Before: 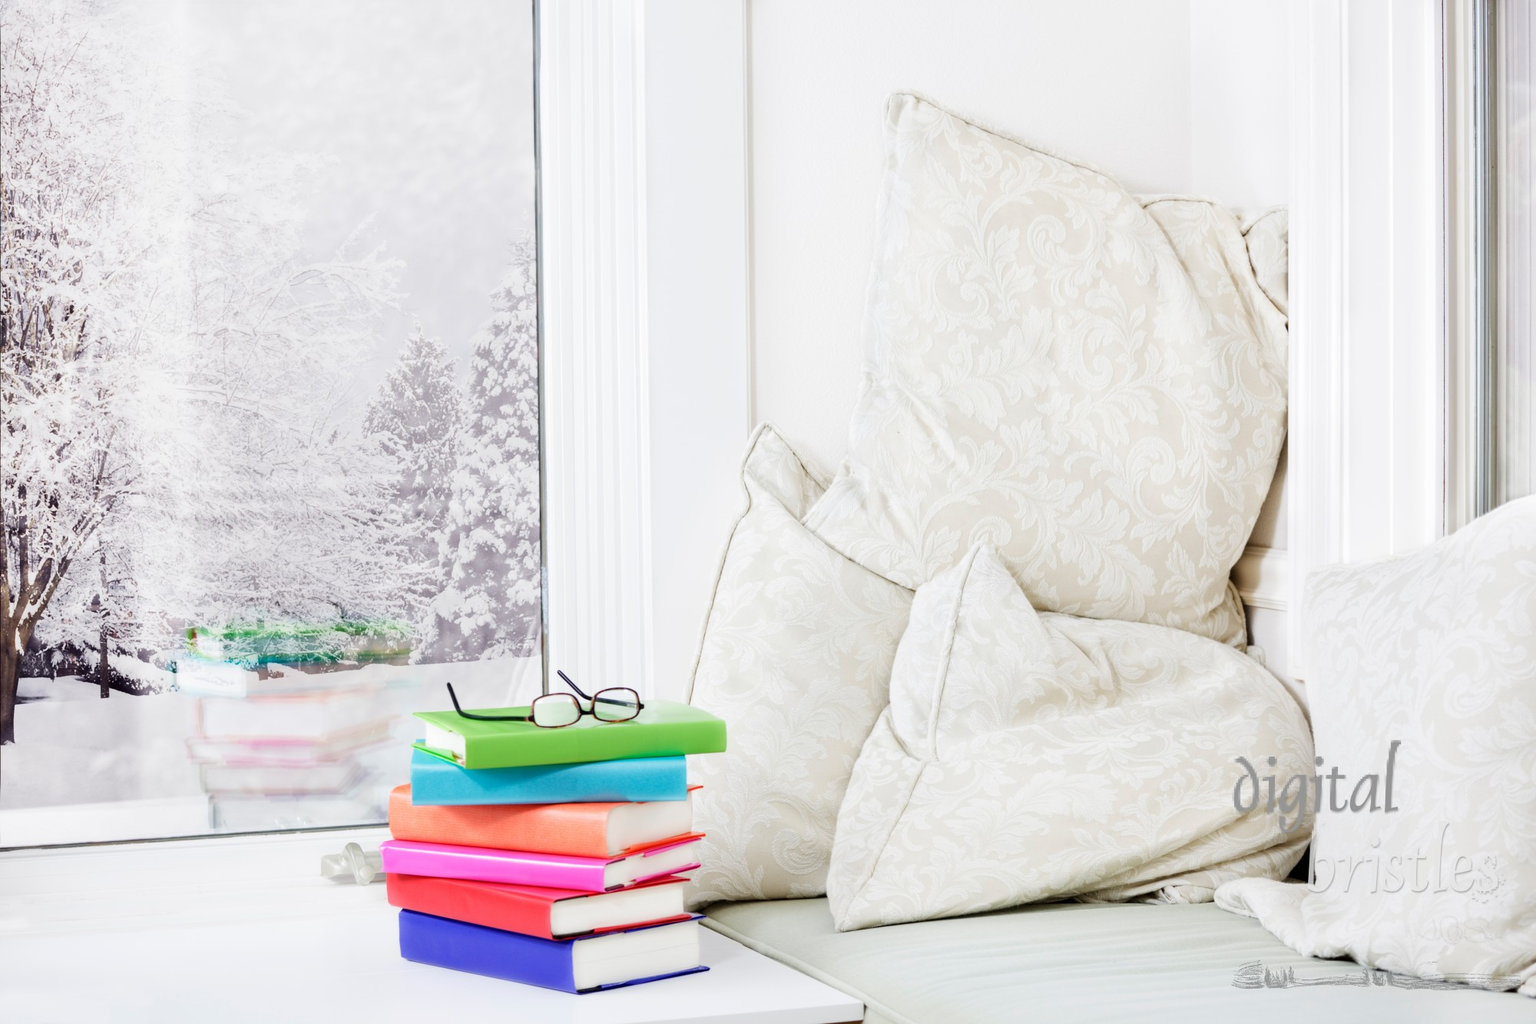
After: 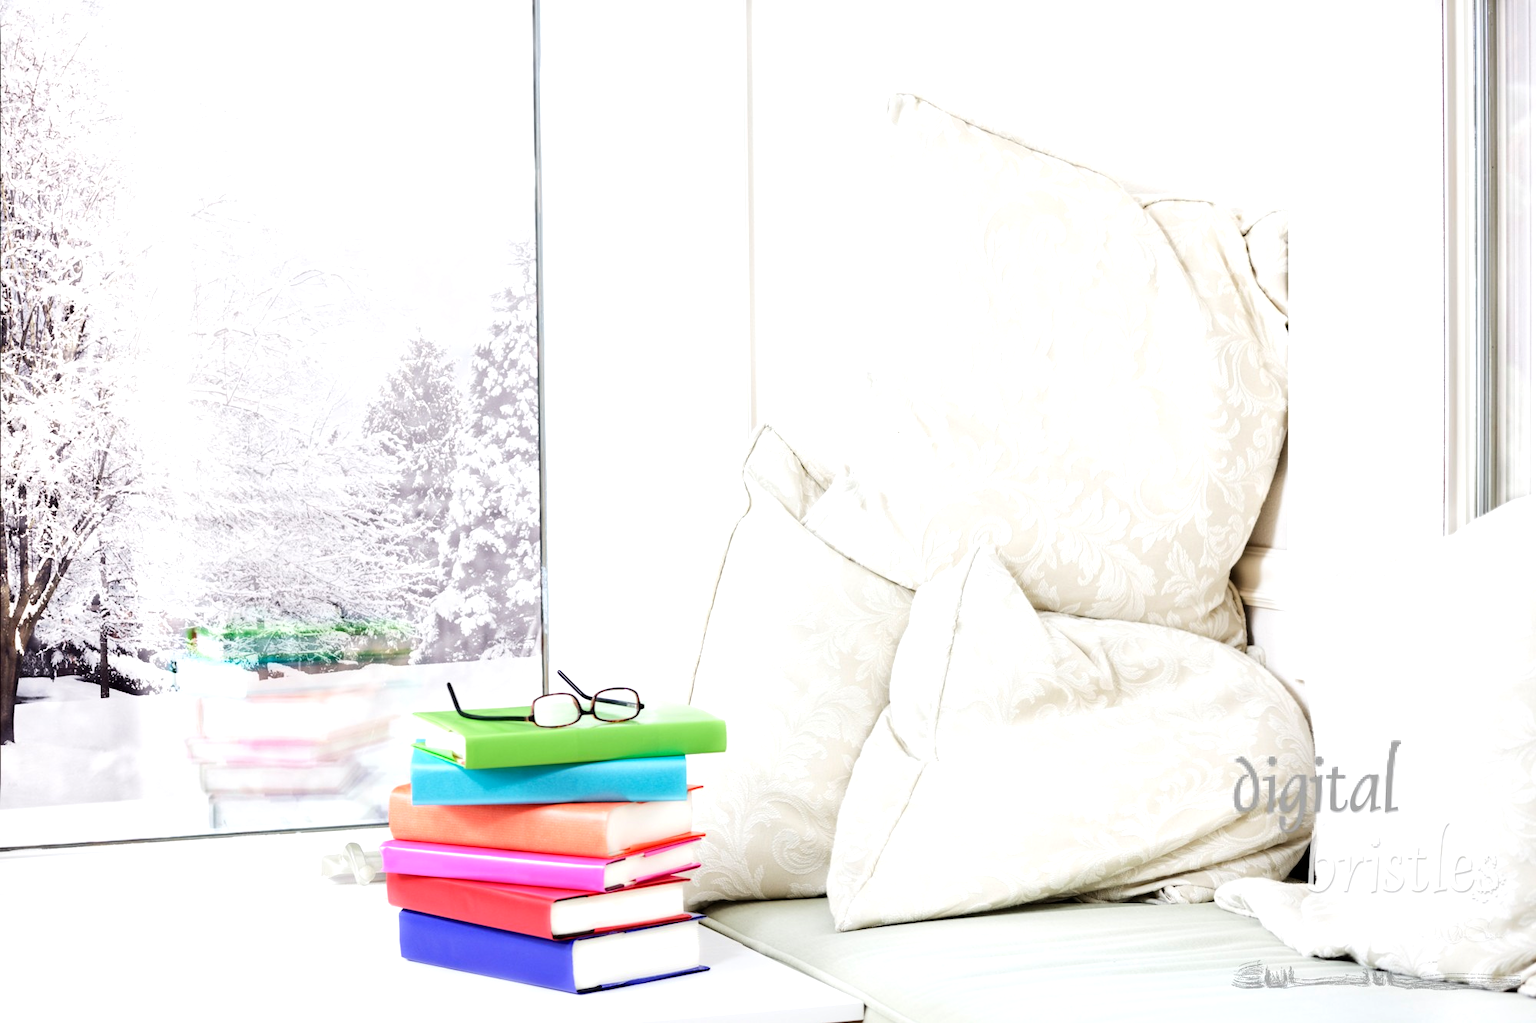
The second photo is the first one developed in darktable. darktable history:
tone equalizer: -8 EV -0.417 EV, -7 EV -0.389 EV, -6 EV -0.333 EV, -5 EV -0.222 EV, -3 EV 0.222 EV, -2 EV 0.333 EV, -1 EV 0.389 EV, +0 EV 0.417 EV, edges refinement/feathering 500, mask exposure compensation -1.57 EV, preserve details no
levels: levels [0, 0.492, 0.984]
